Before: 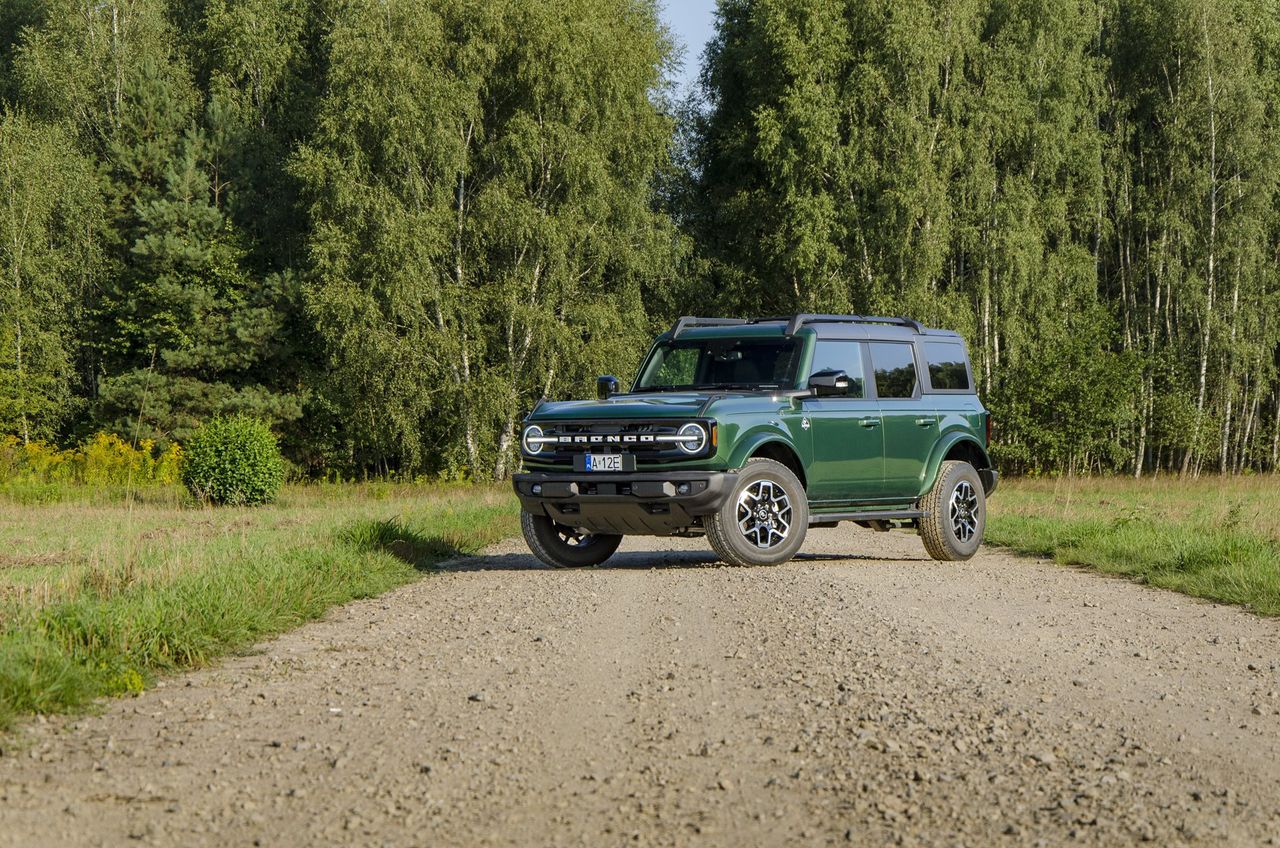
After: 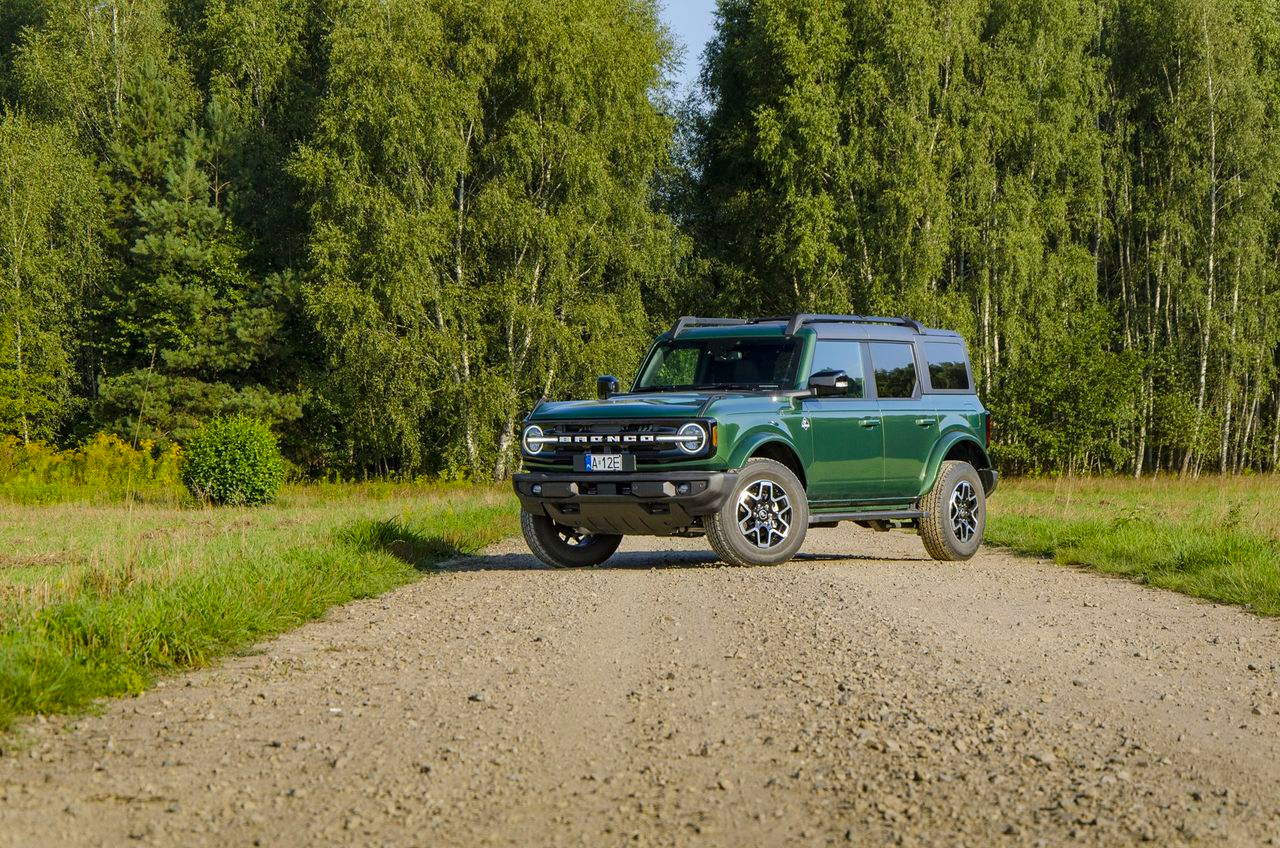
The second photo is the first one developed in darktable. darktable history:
white balance: emerald 1
color balance rgb: perceptual saturation grading › global saturation 20%, global vibrance 20%
